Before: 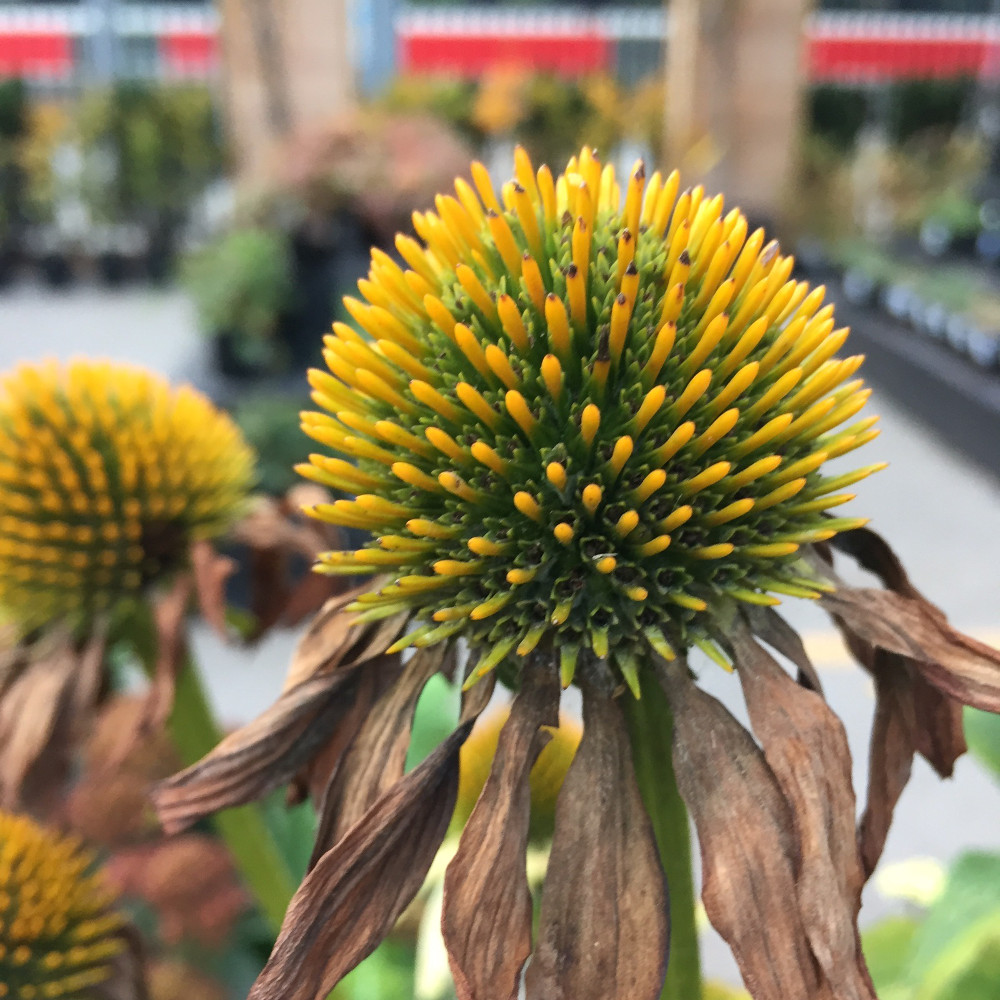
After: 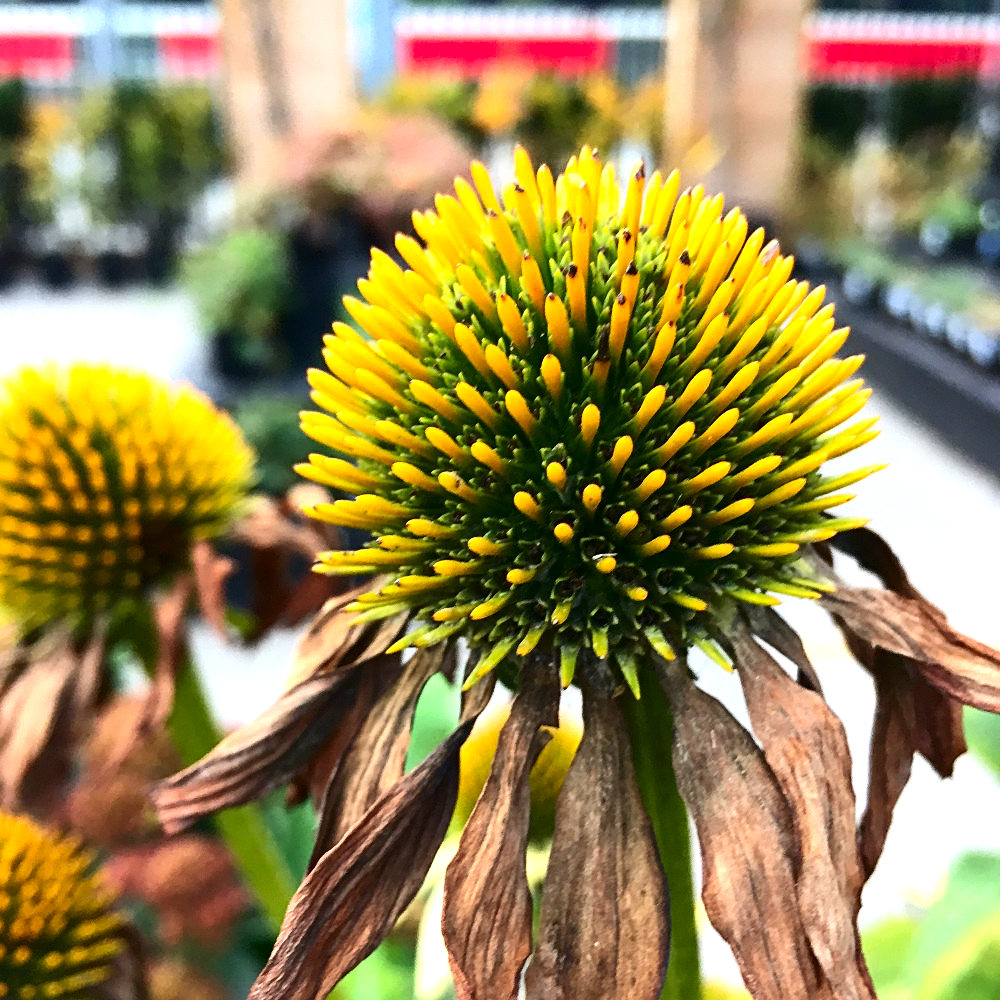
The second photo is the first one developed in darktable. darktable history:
contrast brightness saturation: contrast 0.22, brightness -0.19, saturation 0.24
sharpen: on, module defaults
exposure: black level correction -0.002, exposure 0.708 EV, compensate exposure bias true, compensate highlight preservation false
